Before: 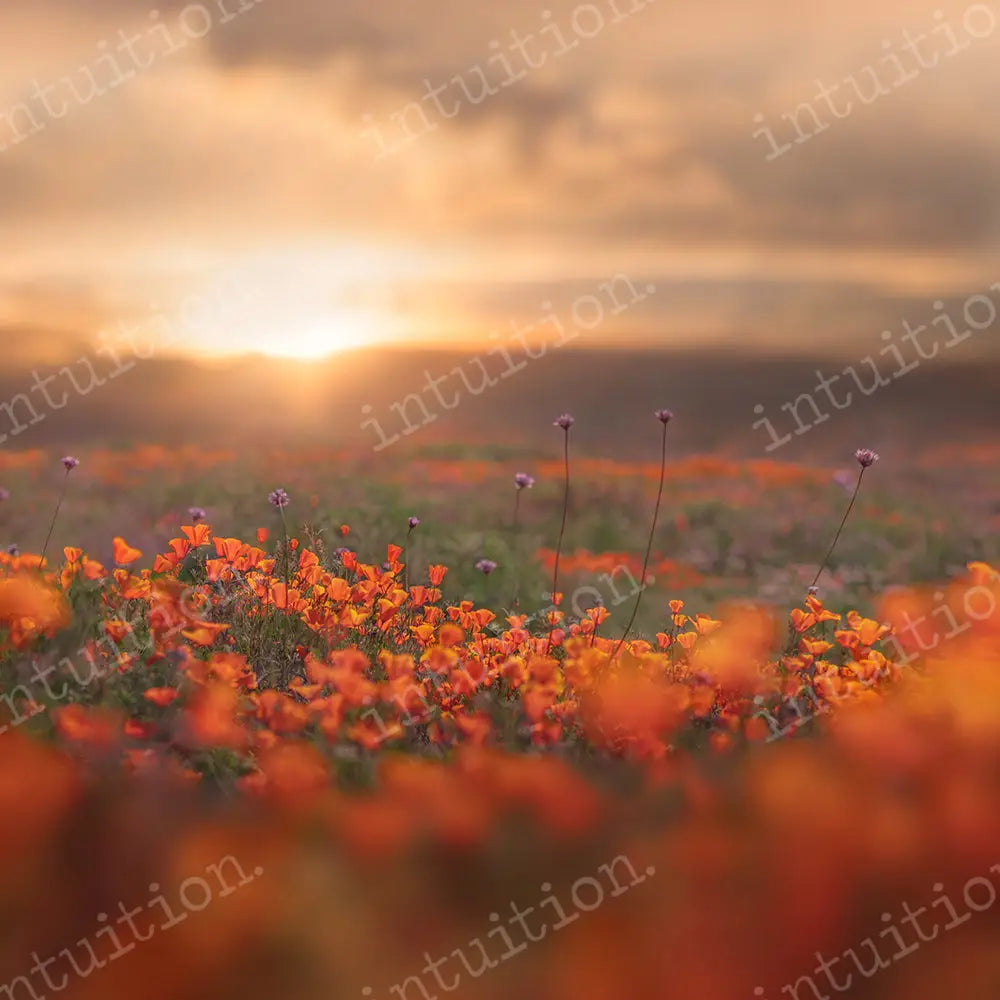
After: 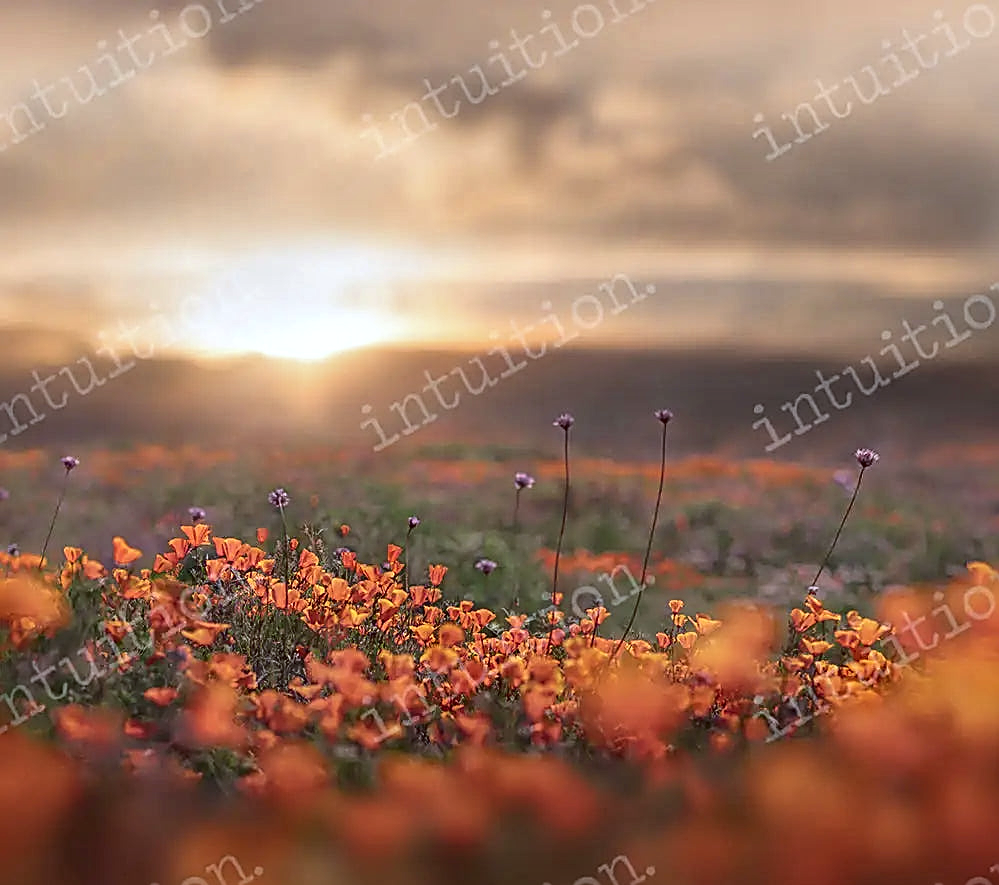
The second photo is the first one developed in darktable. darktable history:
white balance: red 0.924, blue 1.095
crop and rotate: top 0%, bottom 11.49%
local contrast: mode bilateral grid, contrast 25, coarseness 60, detail 151%, midtone range 0.2
sharpen: amount 0.901
contrast brightness saturation: saturation -0.05
